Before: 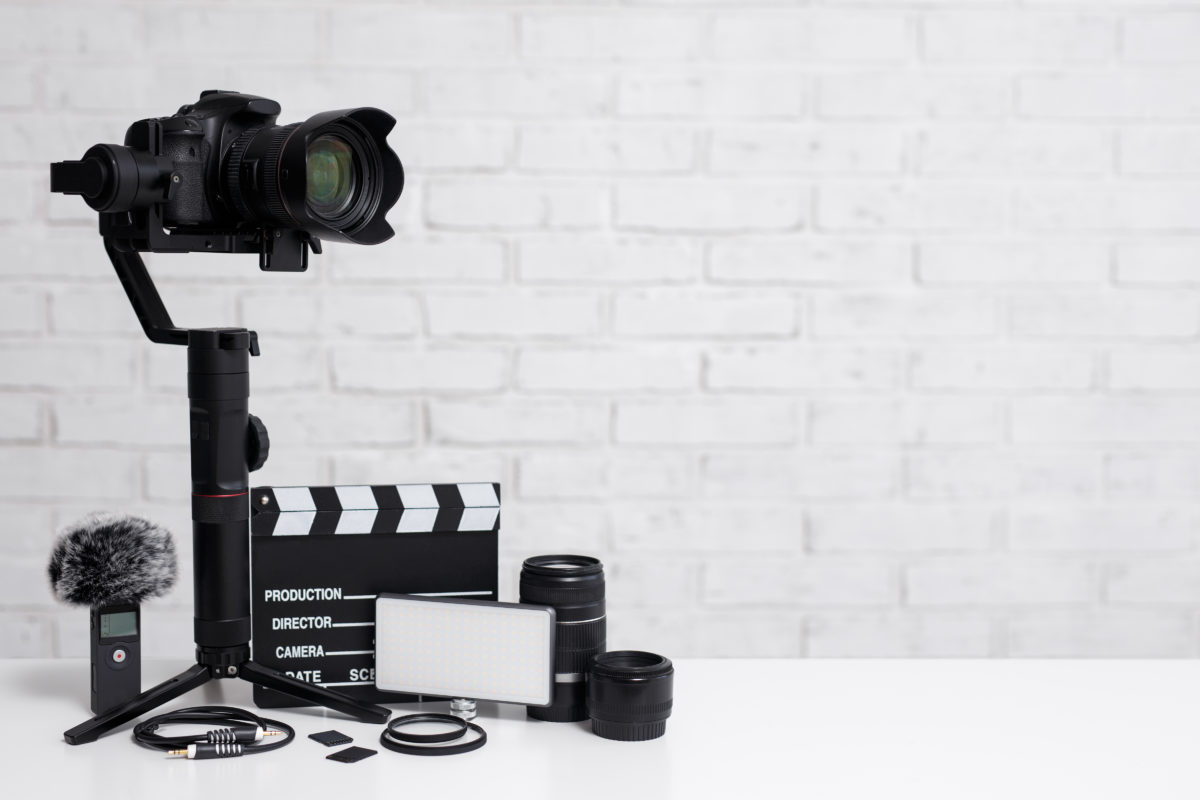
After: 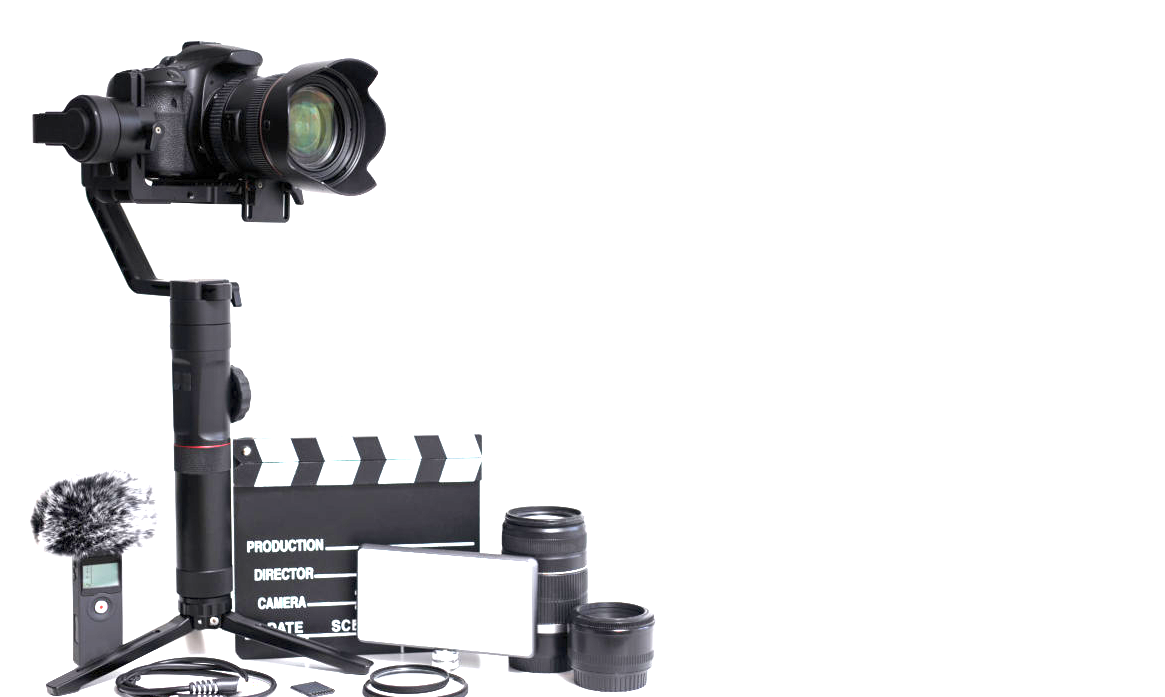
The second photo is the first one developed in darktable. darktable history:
crop: left 1.507%, top 6.147%, right 1.379%, bottom 6.637%
graduated density: on, module defaults
exposure: exposure 2.207 EV, compensate highlight preservation false
